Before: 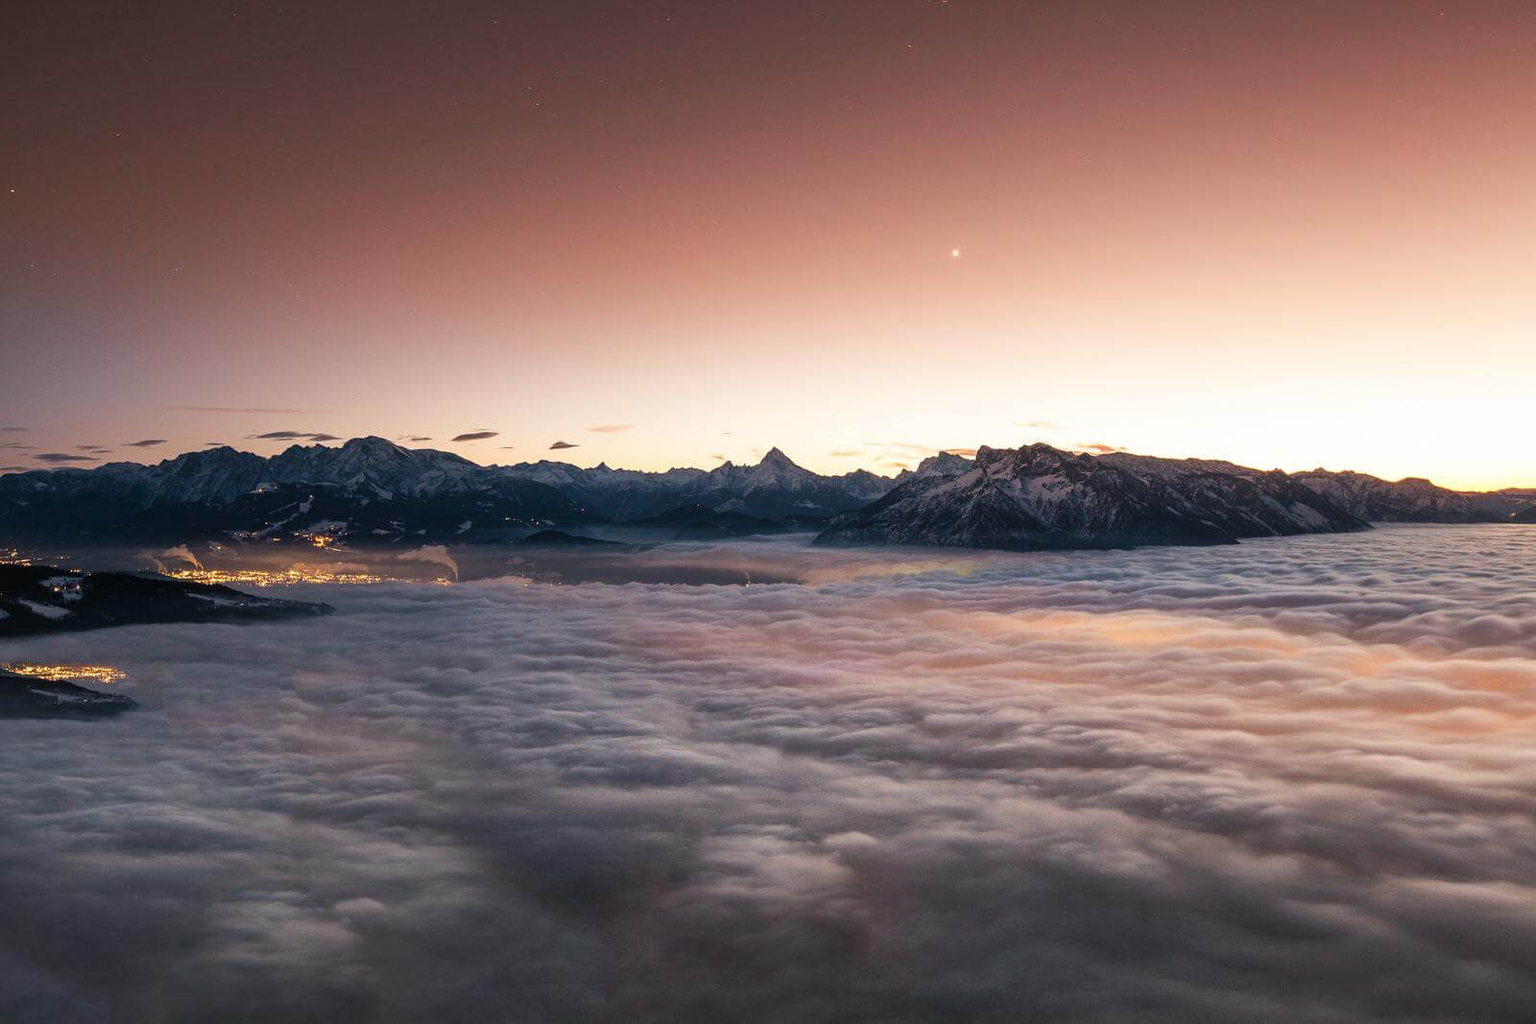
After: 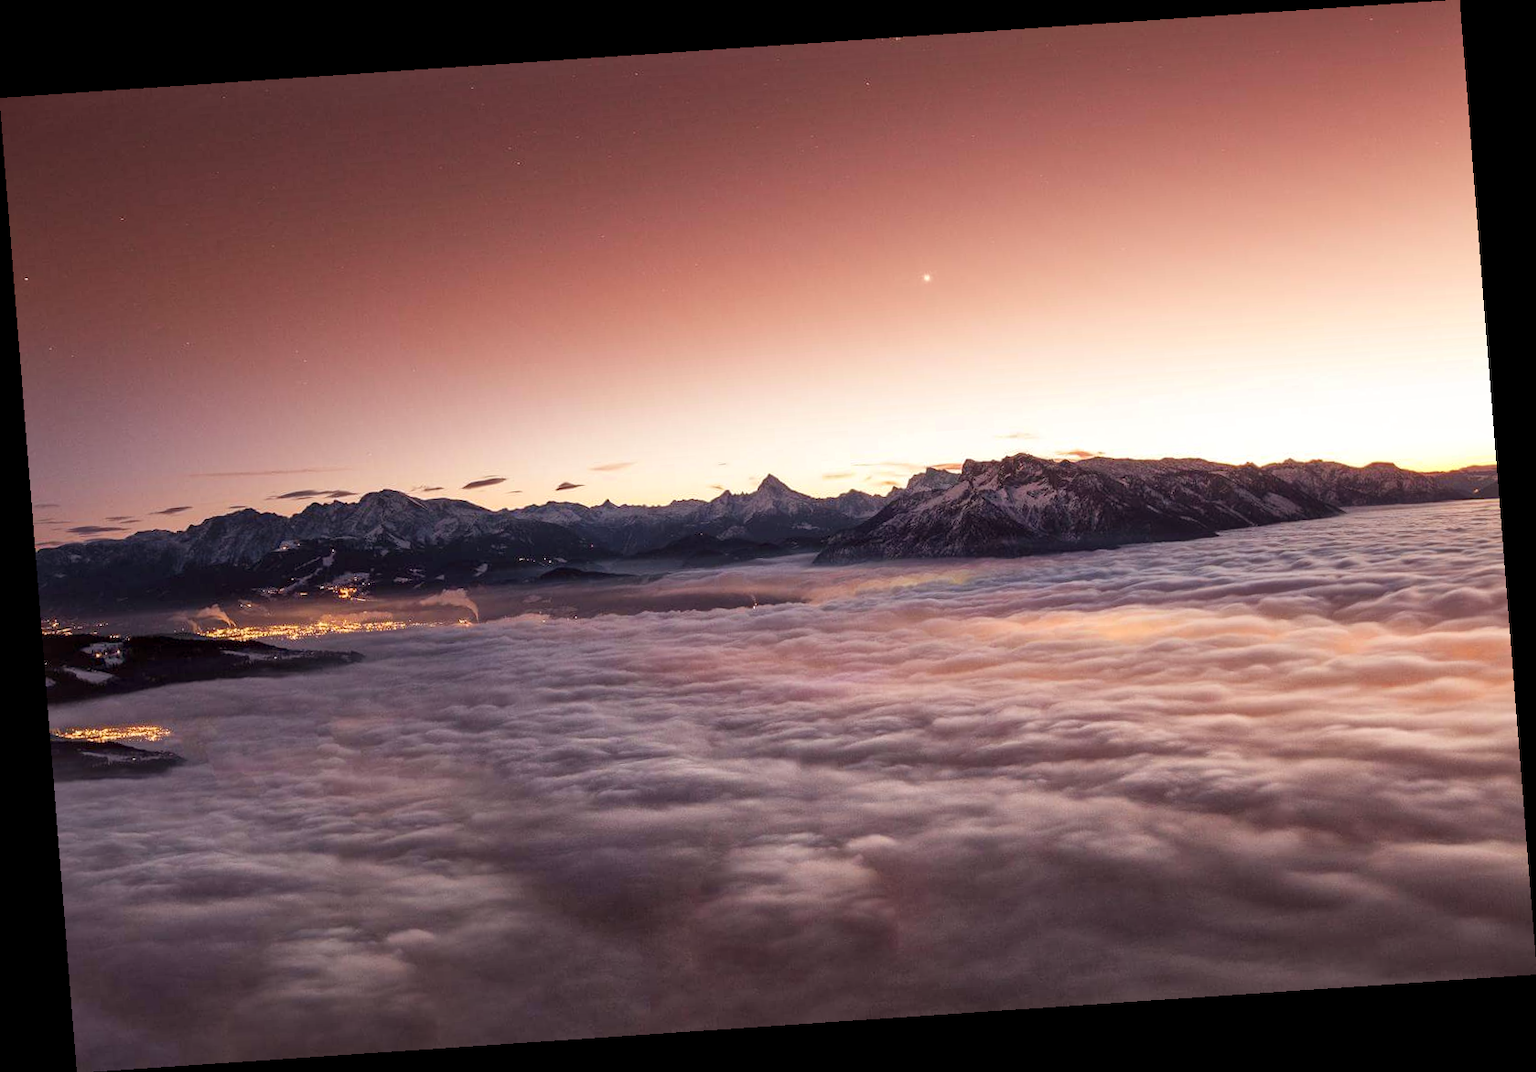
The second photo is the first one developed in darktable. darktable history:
local contrast: mode bilateral grid, contrast 30, coarseness 25, midtone range 0.2
rotate and perspective: rotation -4.2°, shear 0.006, automatic cropping off
rgb levels: mode RGB, independent channels, levels [[0, 0.474, 1], [0, 0.5, 1], [0, 0.5, 1]]
